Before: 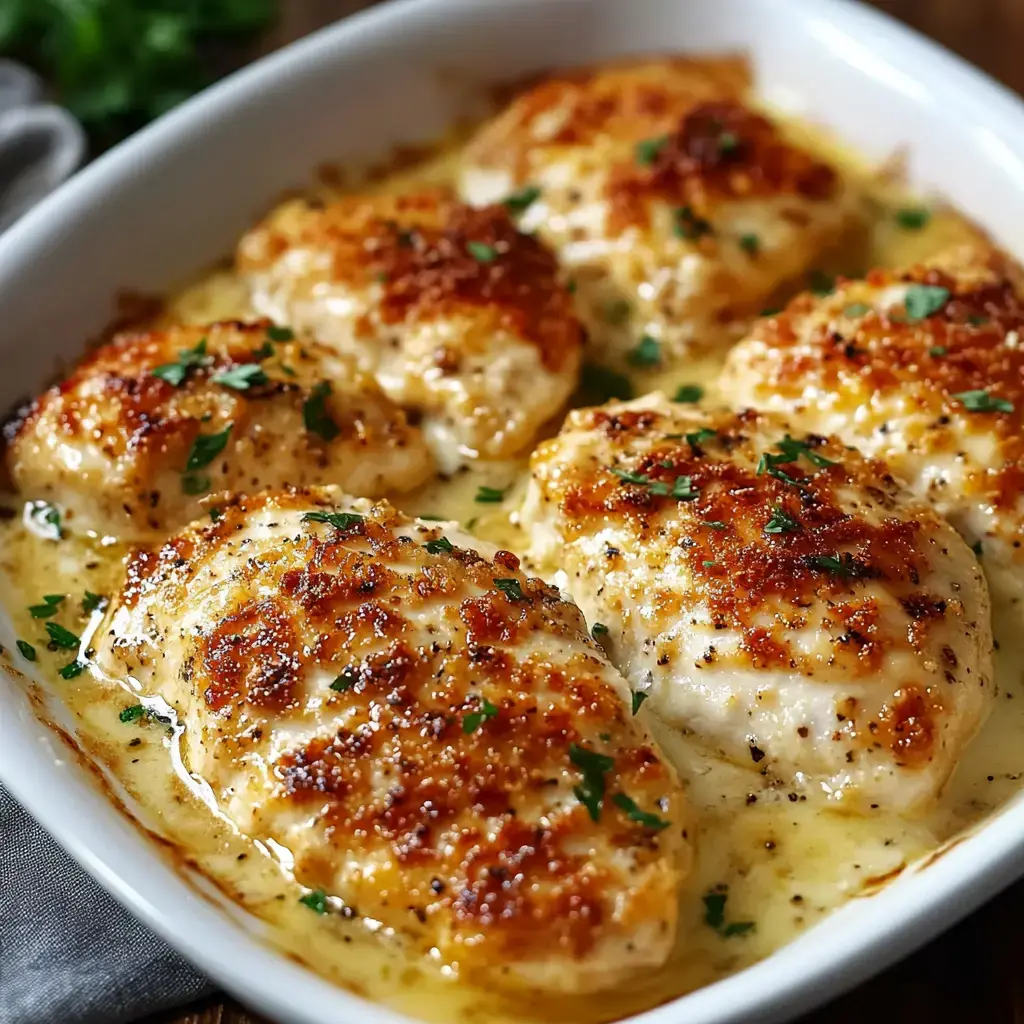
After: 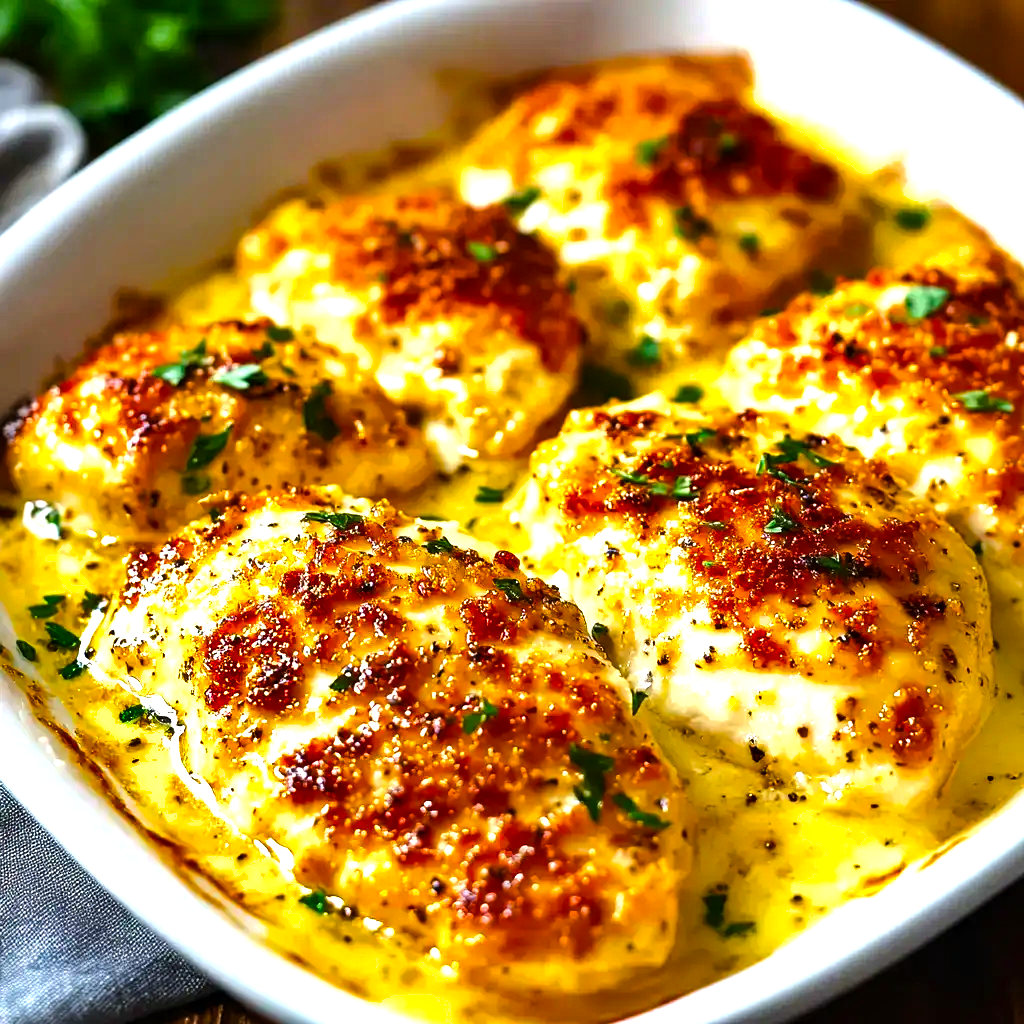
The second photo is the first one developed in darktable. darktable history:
exposure: black level correction 0, exposure 0.5 EV, compensate highlight preservation false
color balance rgb: linear chroma grading › global chroma 22.839%, perceptual saturation grading › global saturation 19.906%, perceptual brilliance grading › highlights 6.172%, perceptual brilliance grading › mid-tones 17.843%, perceptual brilliance grading › shadows -5.455%, global vibrance 20%
contrast equalizer: octaves 7, y [[0.5, 0.502, 0.506, 0.511, 0.52, 0.537], [0.5 ×6], [0.505, 0.509, 0.518, 0.534, 0.553, 0.561], [0 ×6], [0 ×6]]
tone equalizer: -8 EV -0.417 EV, -7 EV -0.424 EV, -6 EV -0.316 EV, -5 EV -0.241 EV, -3 EV 0.224 EV, -2 EV 0.304 EV, -1 EV 0.373 EV, +0 EV 0.427 EV
shadows and highlights: low approximation 0.01, soften with gaussian
